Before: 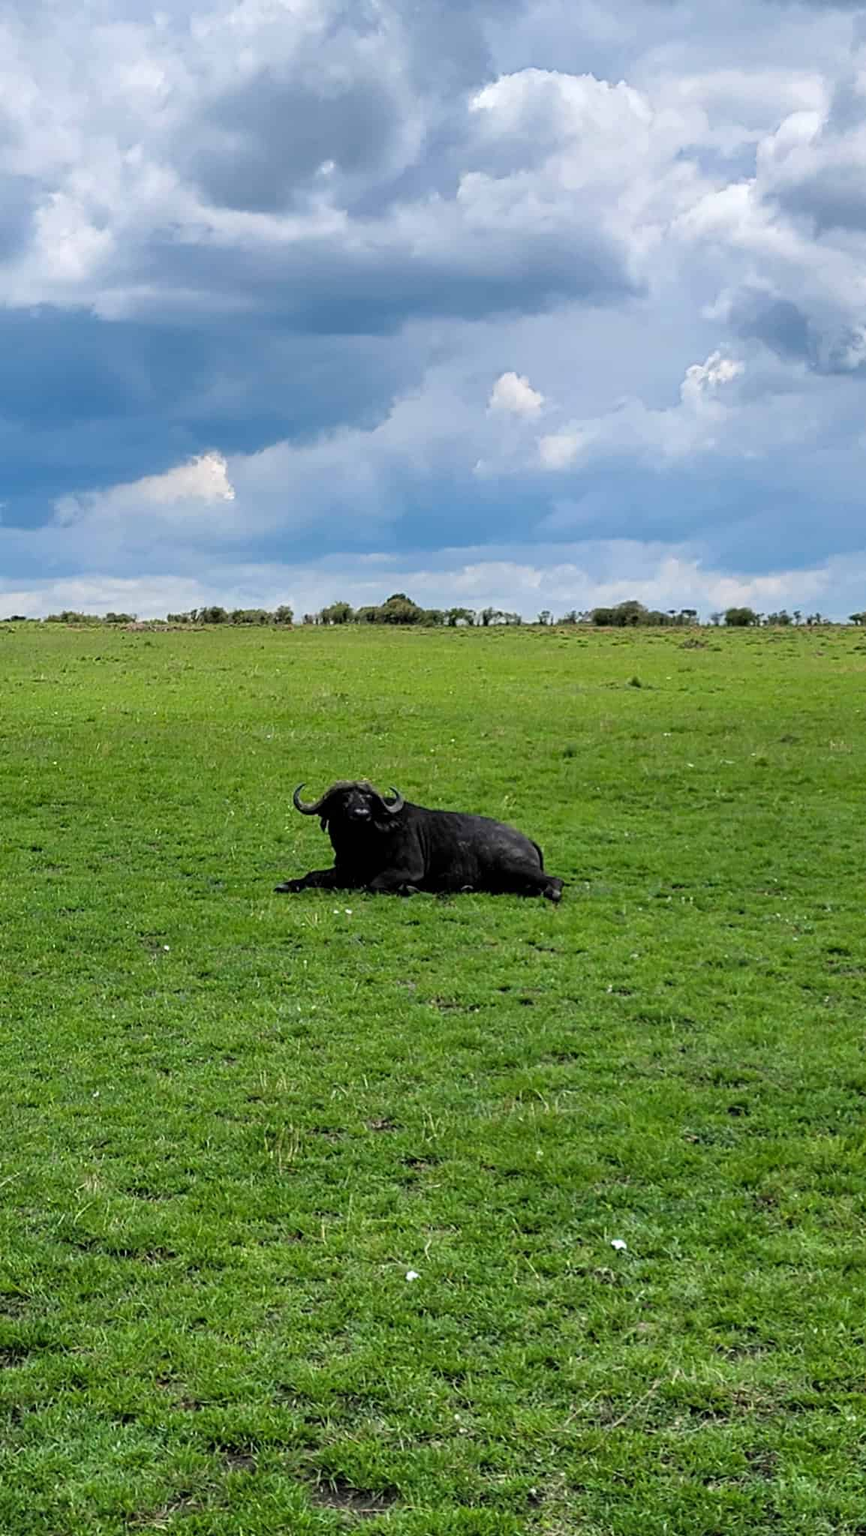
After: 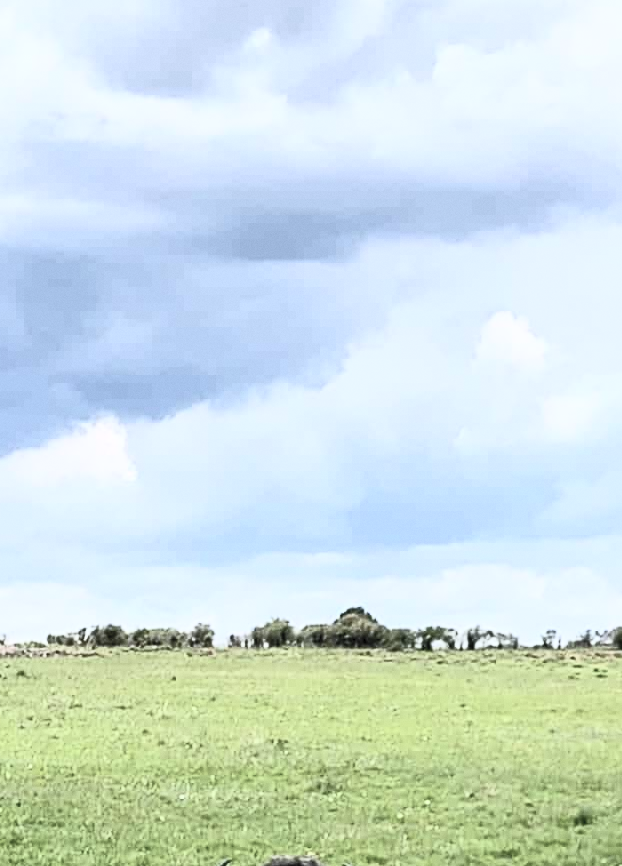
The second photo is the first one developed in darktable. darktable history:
grain: coarseness 0.09 ISO, strength 10%
white balance: red 0.984, blue 1.059
crop: left 15.306%, top 9.065%, right 30.789%, bottom 48.638%
contrast brightness saturation: contrast 0.57, brightness 0.57, saturation -0.34
